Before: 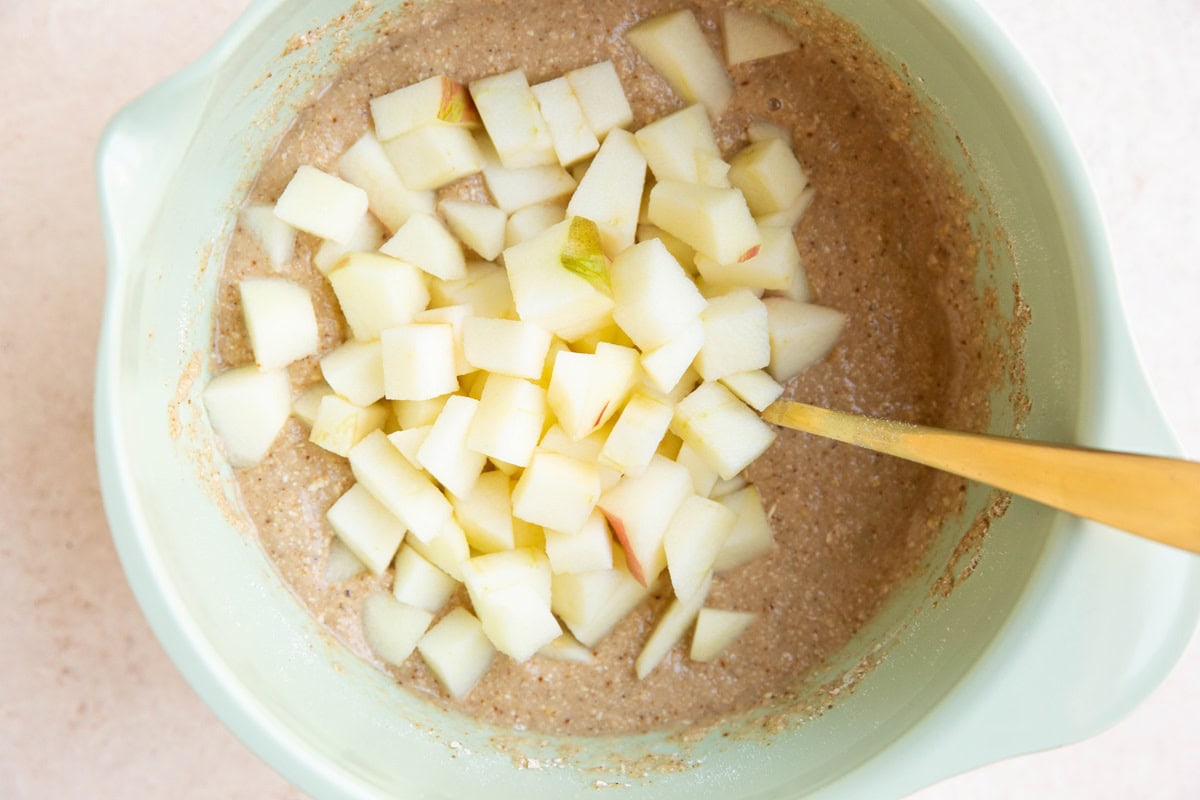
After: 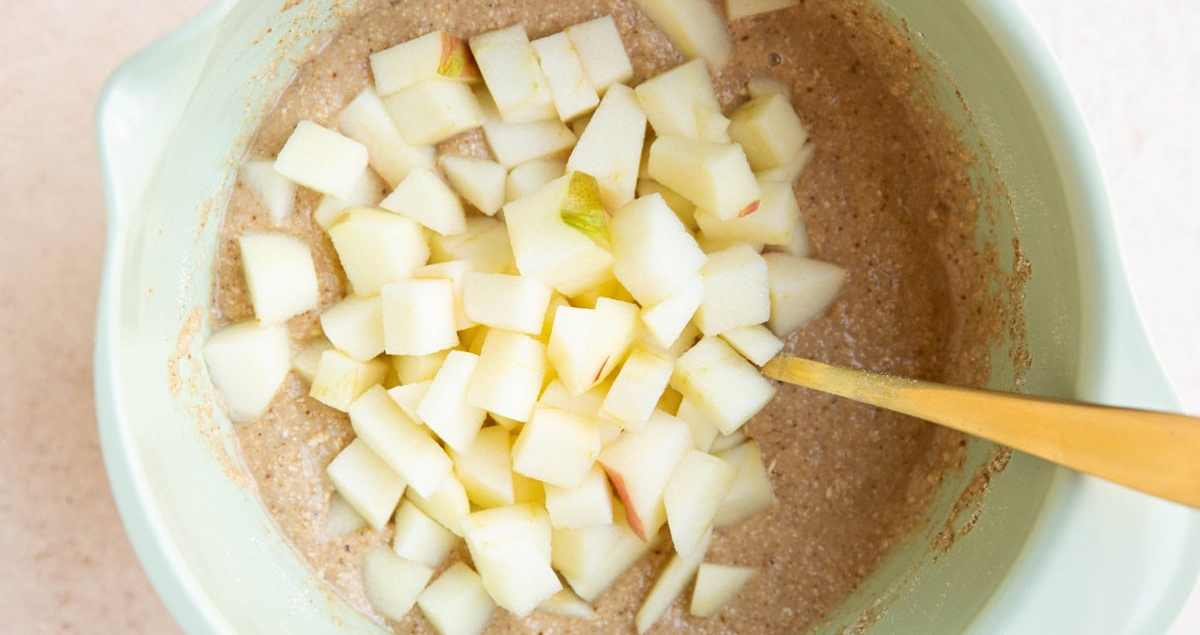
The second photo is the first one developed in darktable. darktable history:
crop and rotate: top 5.664%, bottom 14.857%
